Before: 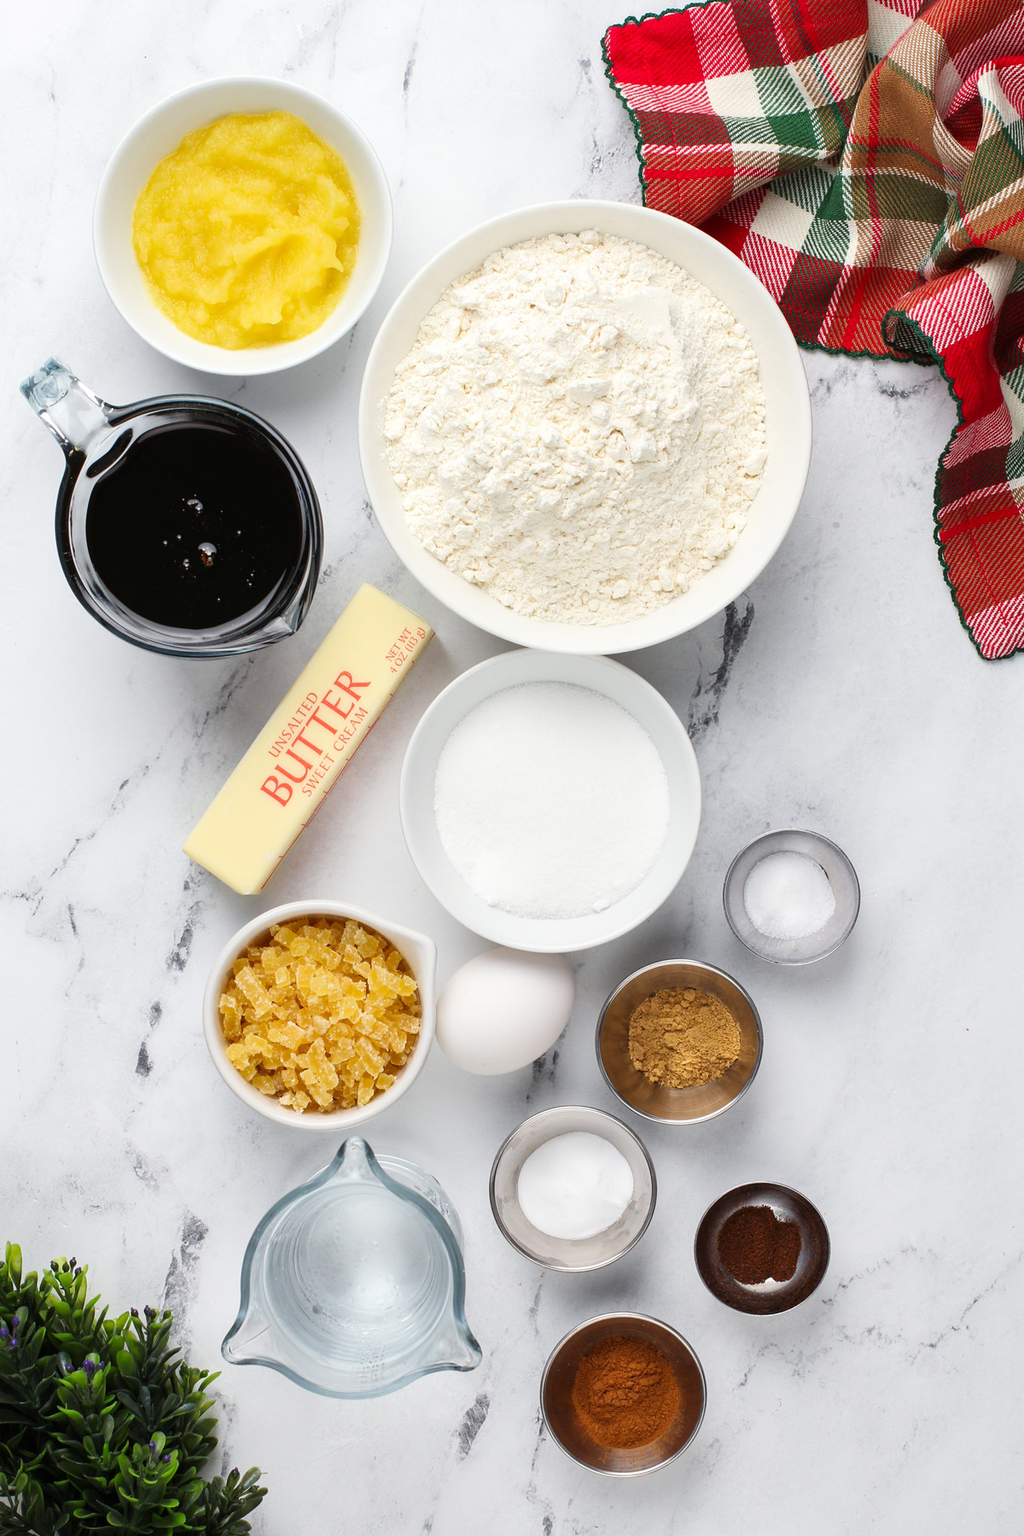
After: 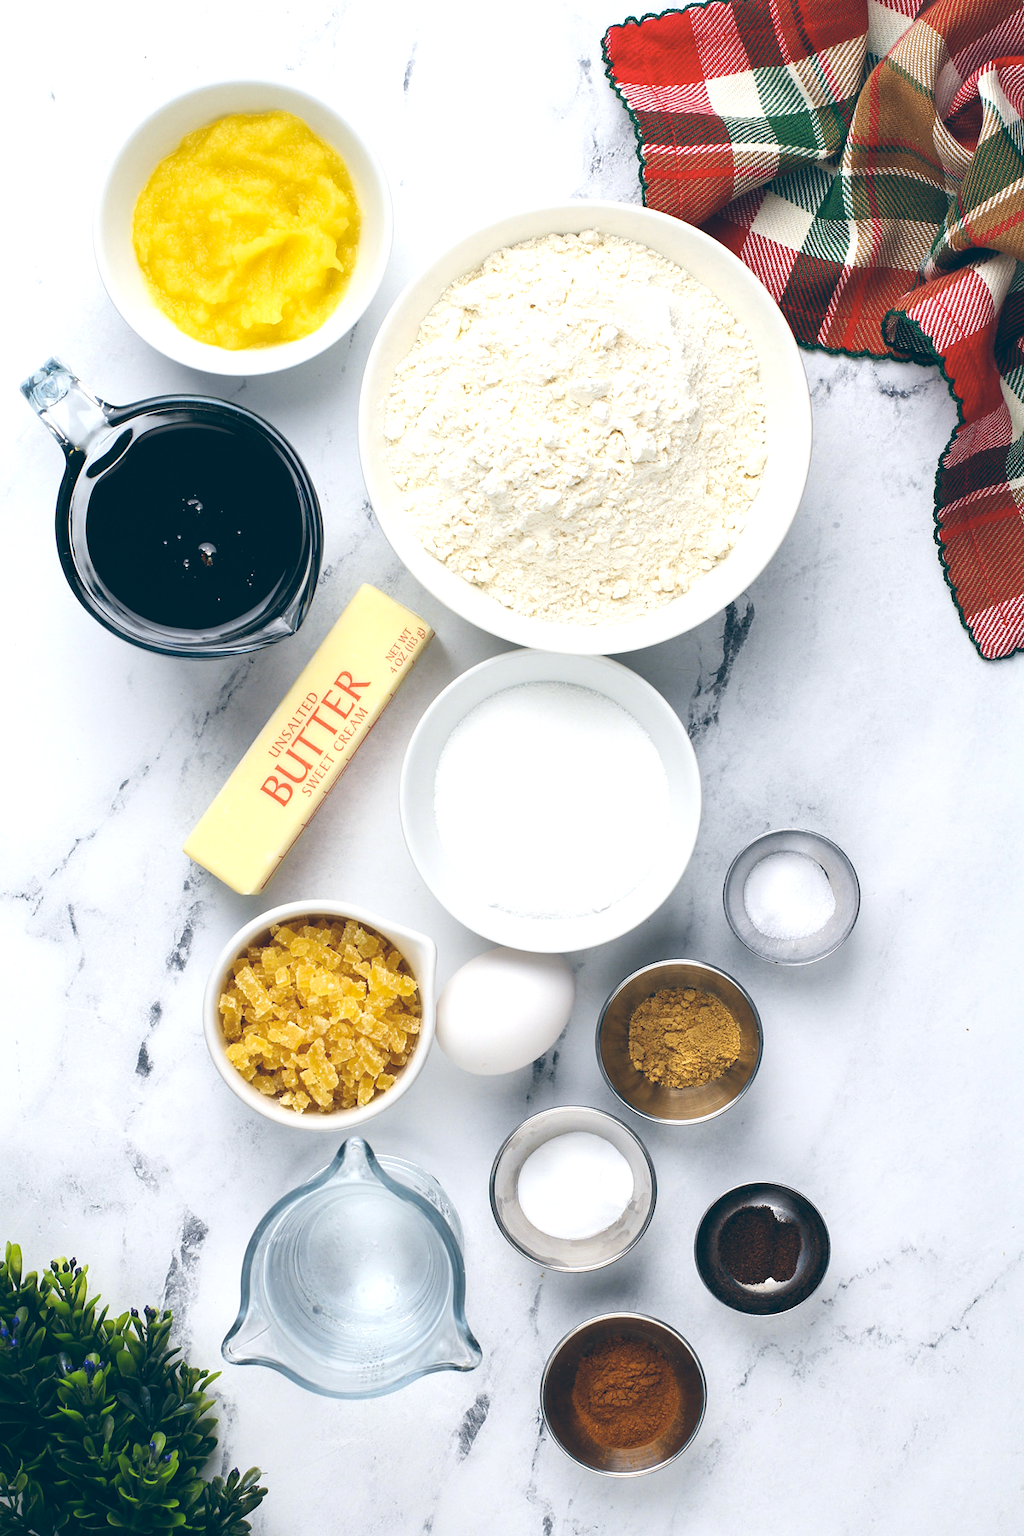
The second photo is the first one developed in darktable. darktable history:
color contrast: green-magenta contrast 0.8, blue-yellow contrast 1.1, unbound 0
color balance: lift [1.016, 0.983, 1, 1.017], gamma [0.958, 1, 1, 1], gain [0.981, 1.007, 0.993, 1.002], input saturation 118.26%, contrast 13.43%, contrast fulcrum 21.62%, output saturation 82.76%
